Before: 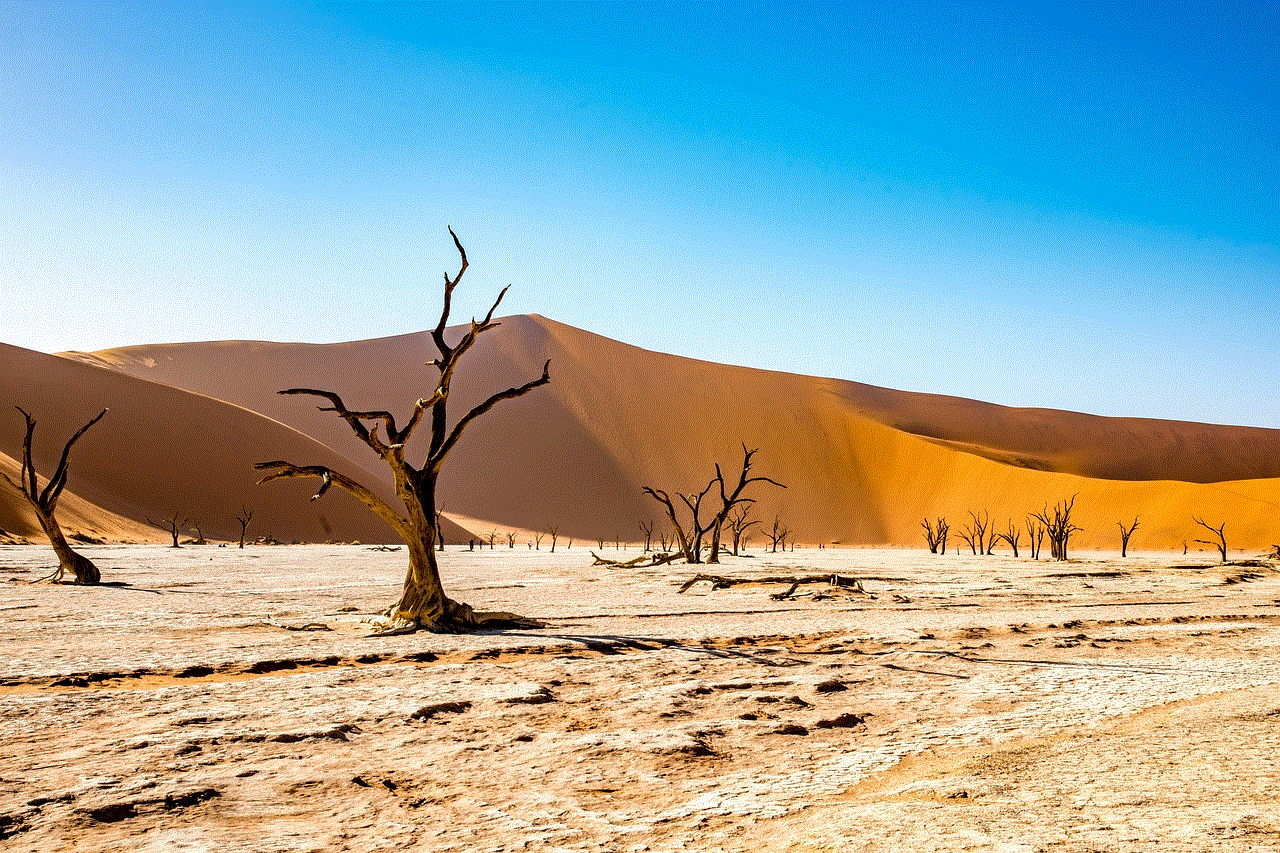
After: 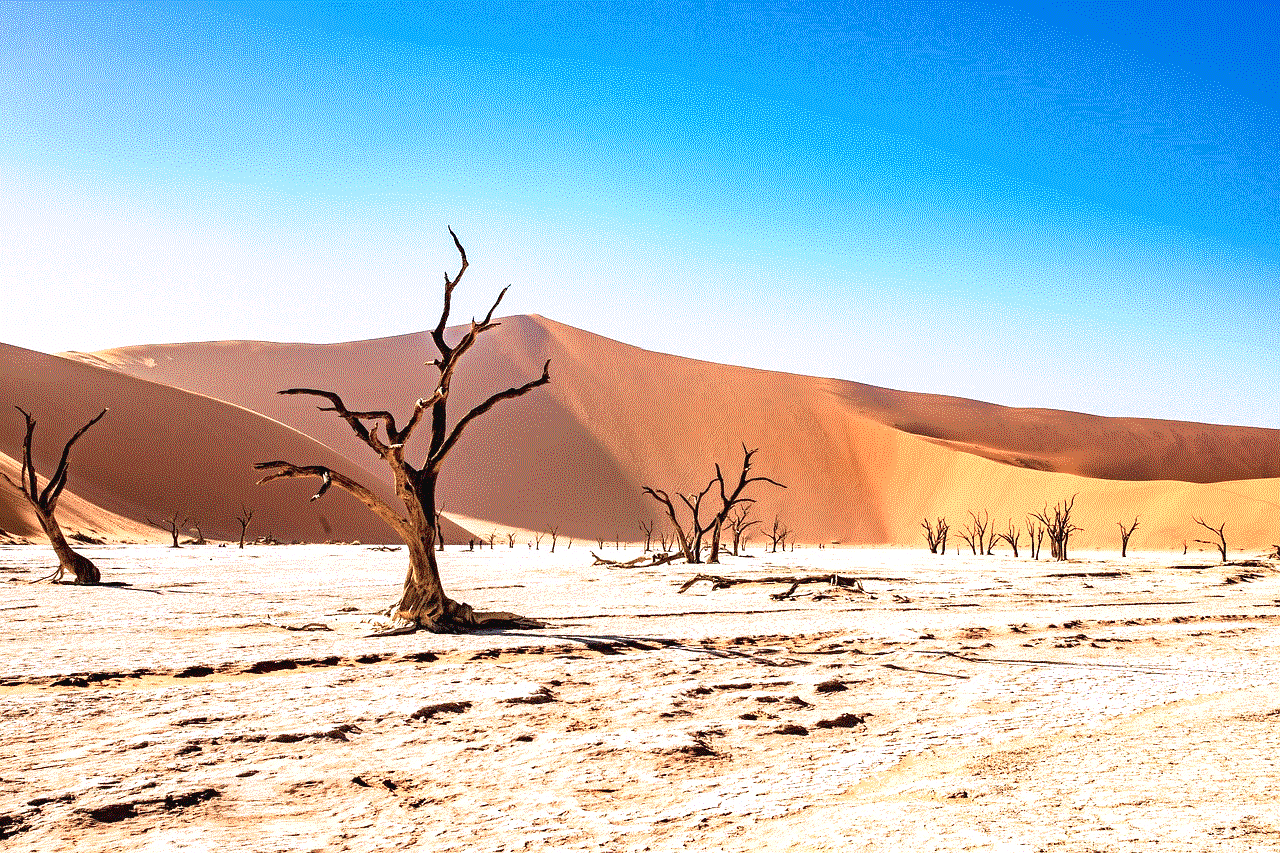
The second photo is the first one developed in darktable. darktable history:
exposure: black level correction -0.002, exposure 0.708 EV, compensate exposure bias true, compensate highlight preservation false
color zones: curves: ch0 [(0, 0.473) (0.001, 0.473) (0.226, 0.548) (0.4, 0.589) (0.525, 0.54) (0.728, 0.403) (0.999, 0.473) (1, 0.473)]; ch1 [(0, 0.619) (0.001, 0.619) (0.234, 0.388) (0.4, 0.372) (0.528, 0.422) (0.732, 0.53) (0.999, 0.619) (1, 0.619)]; ch2 [(0, 0.547) (0.001, 0.547) (0.226, 0.45) (0.4, 0.525) (0.525, 0.585) (0.8, 0.511) (0.999, 0.547) (1, 0.547)]
